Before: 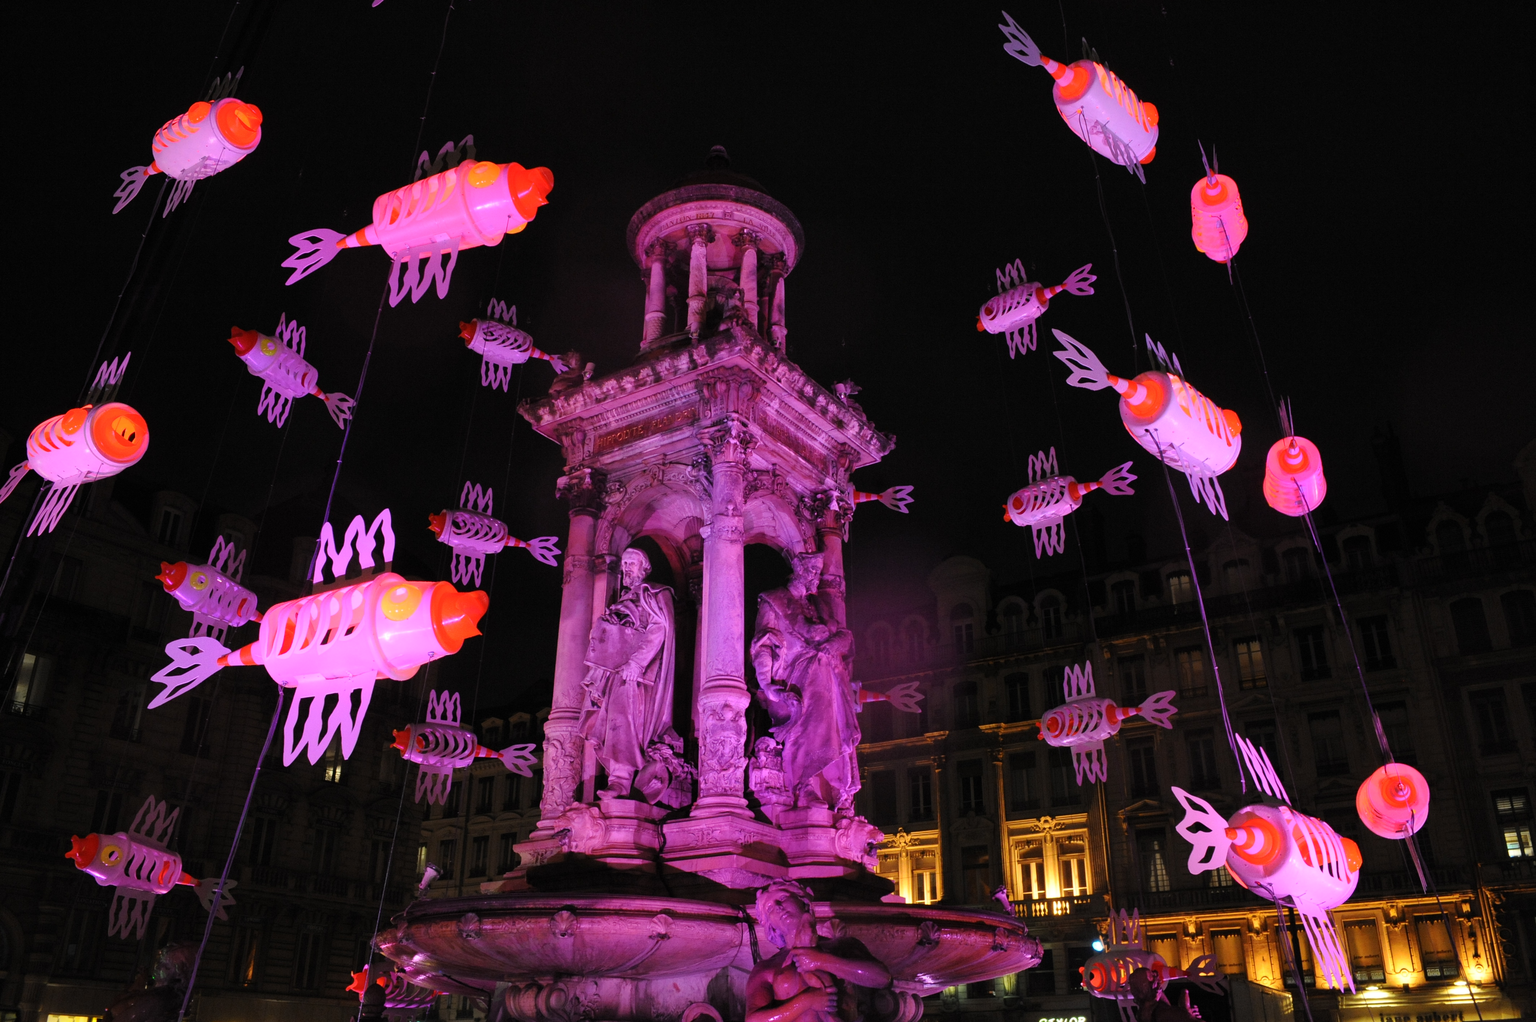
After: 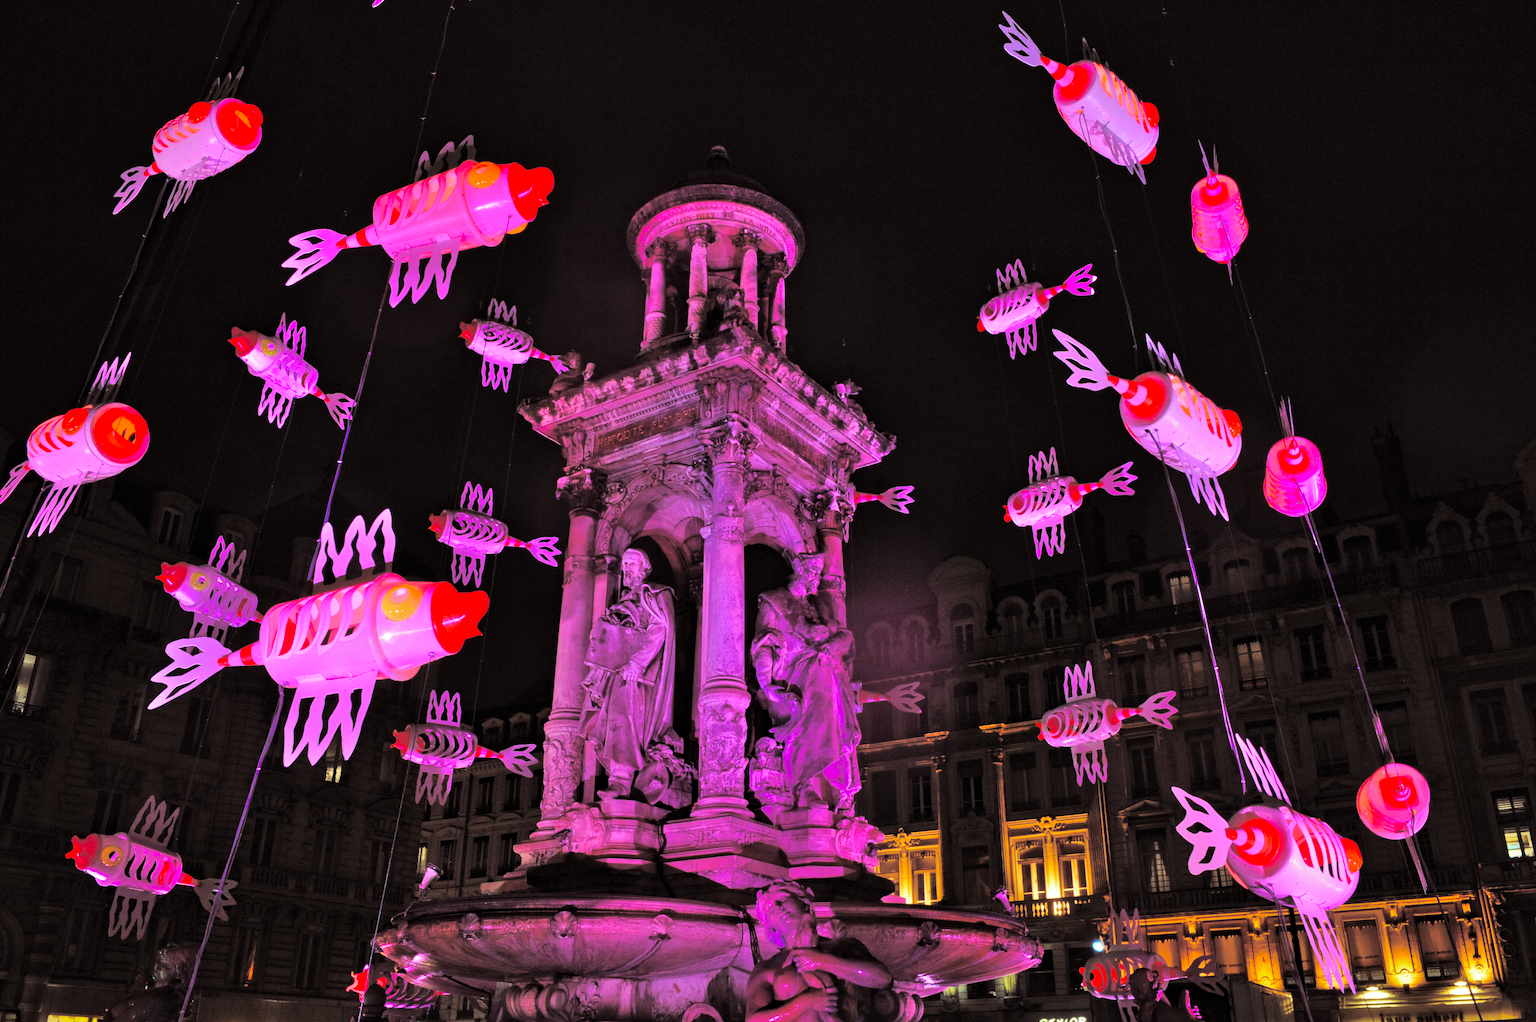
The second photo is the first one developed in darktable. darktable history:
shadows and highlights: highlights color adjustment 0%, low approximation 0.01, soften with gaussian
local contrast: mode bilateral grid, contrast 30, coarseness 25, midtone range 0.2
vibrance: vibrance 95.34%
split-toning: shadows › saturation 0.2
